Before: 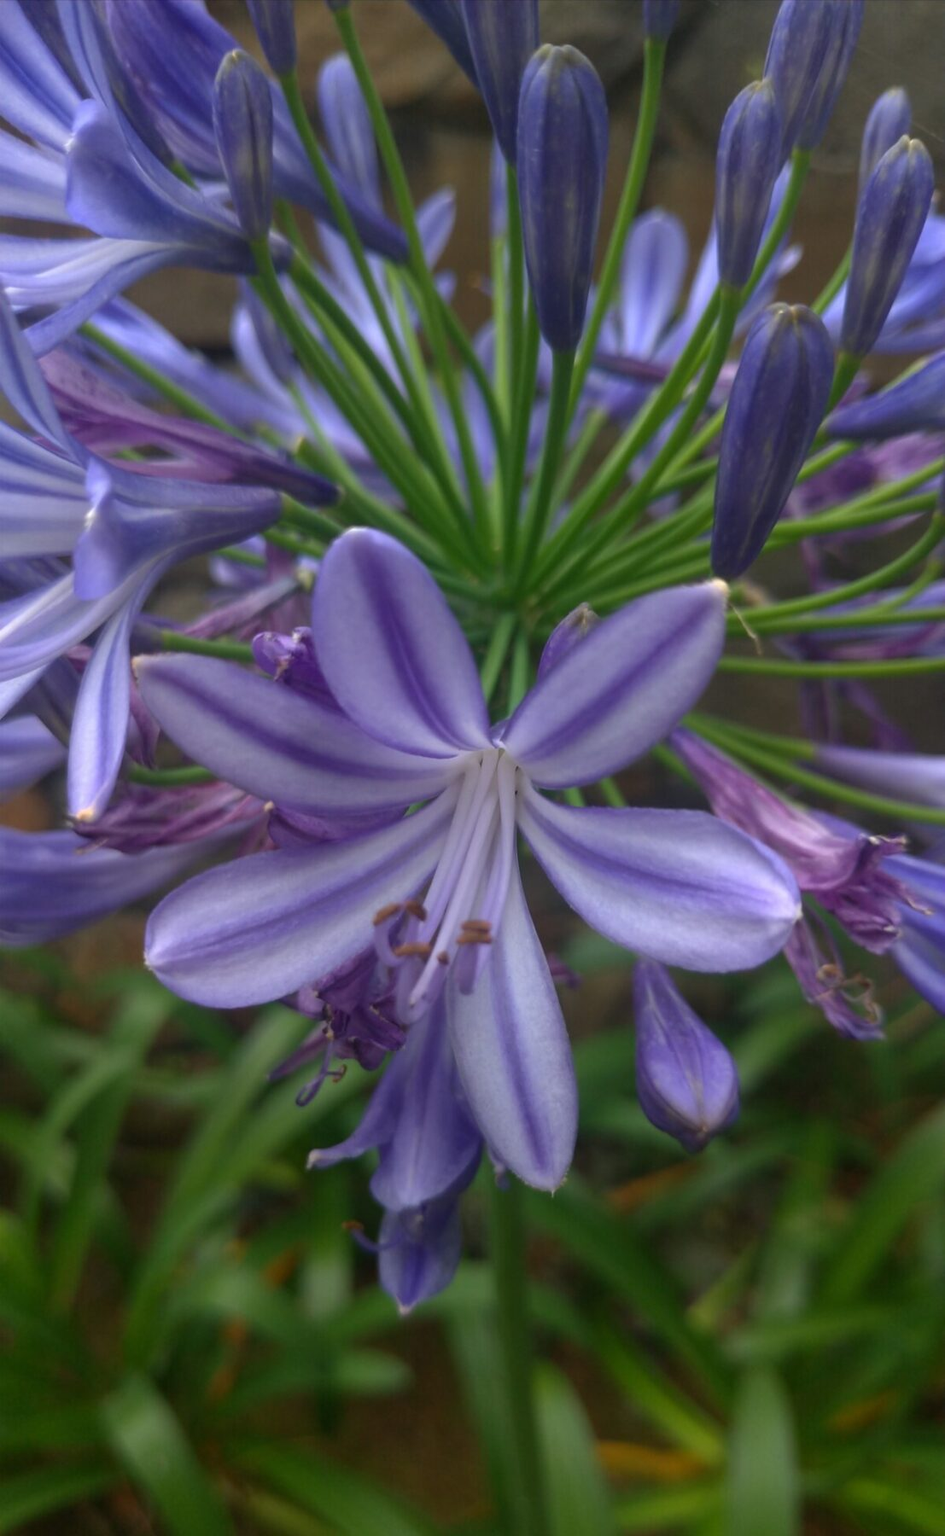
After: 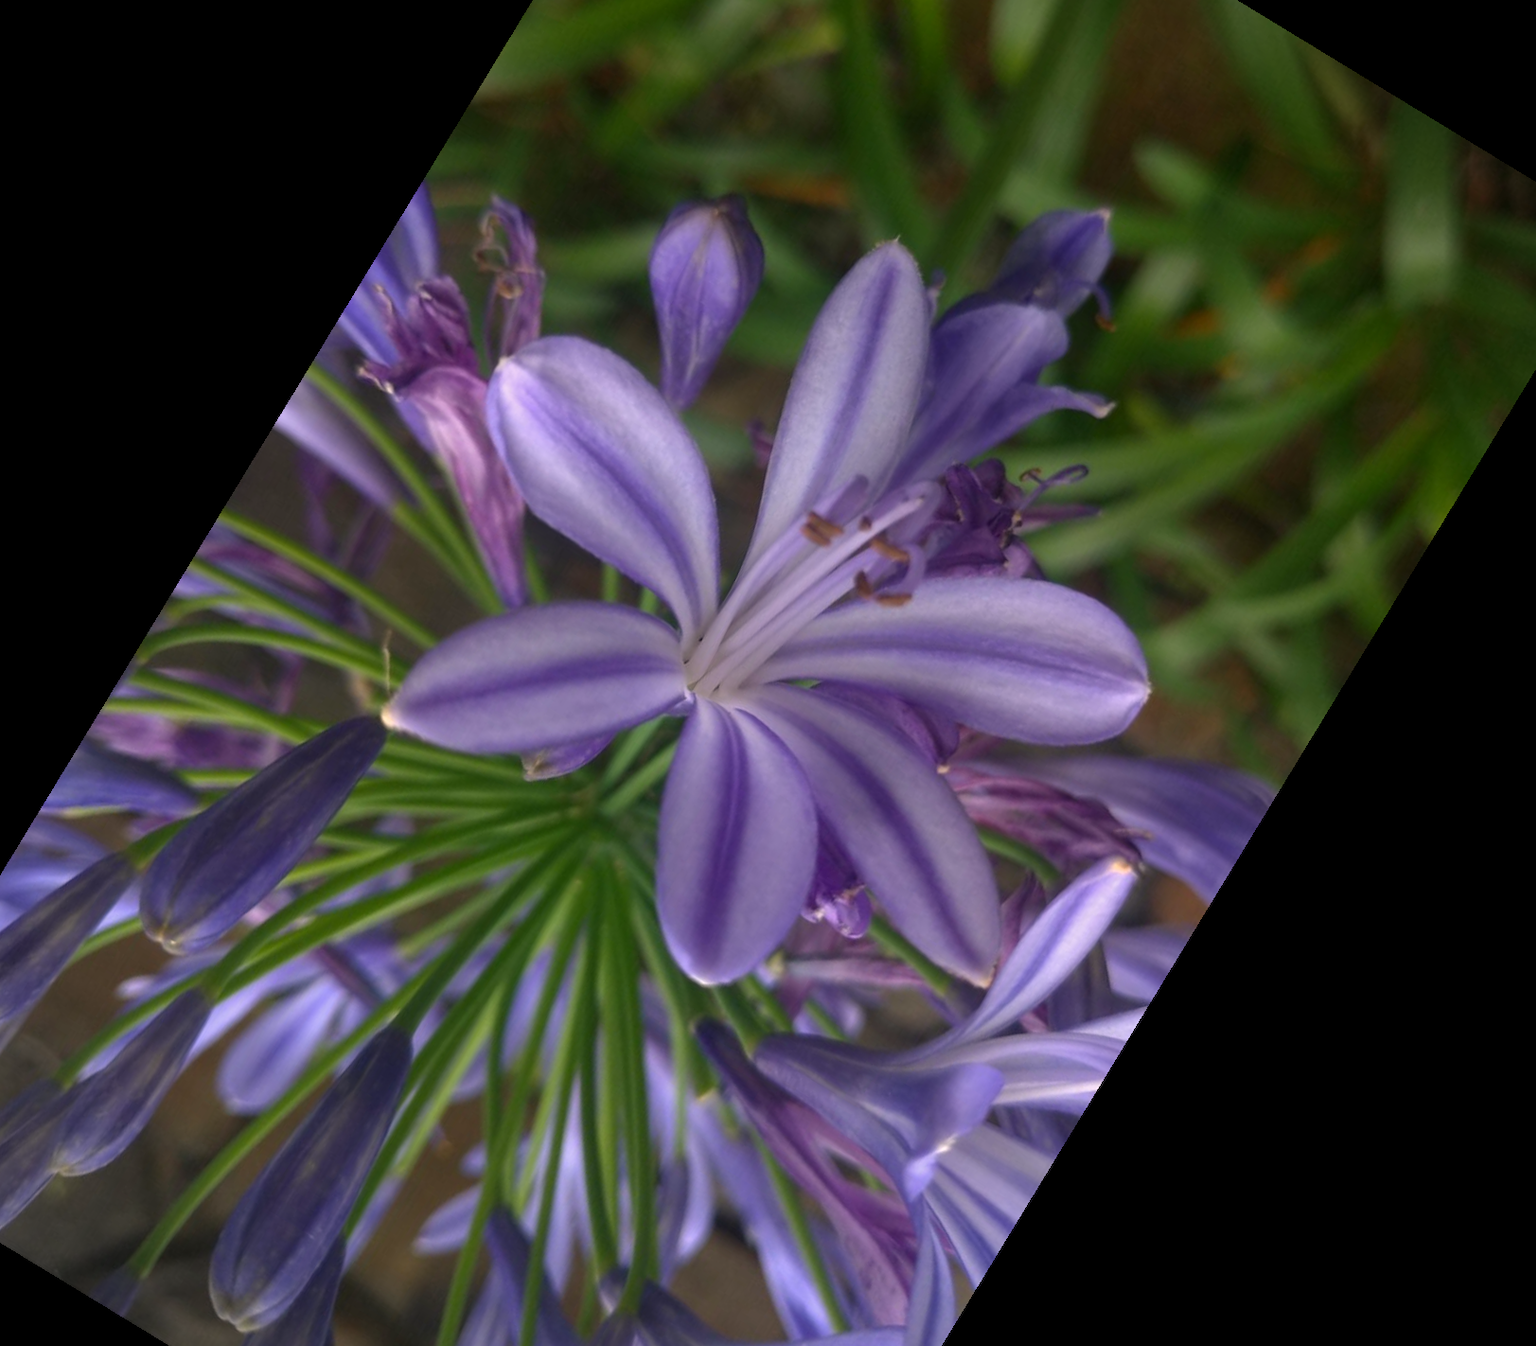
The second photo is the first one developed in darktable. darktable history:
vignetting: fall-off start 91.19%
color correction: highlights a* 5.81, highlights b* 4.84
crop and rotate: angle 148.68°, left 9.111%, top 15.603%, right 4.588%, bottom 17.041%
